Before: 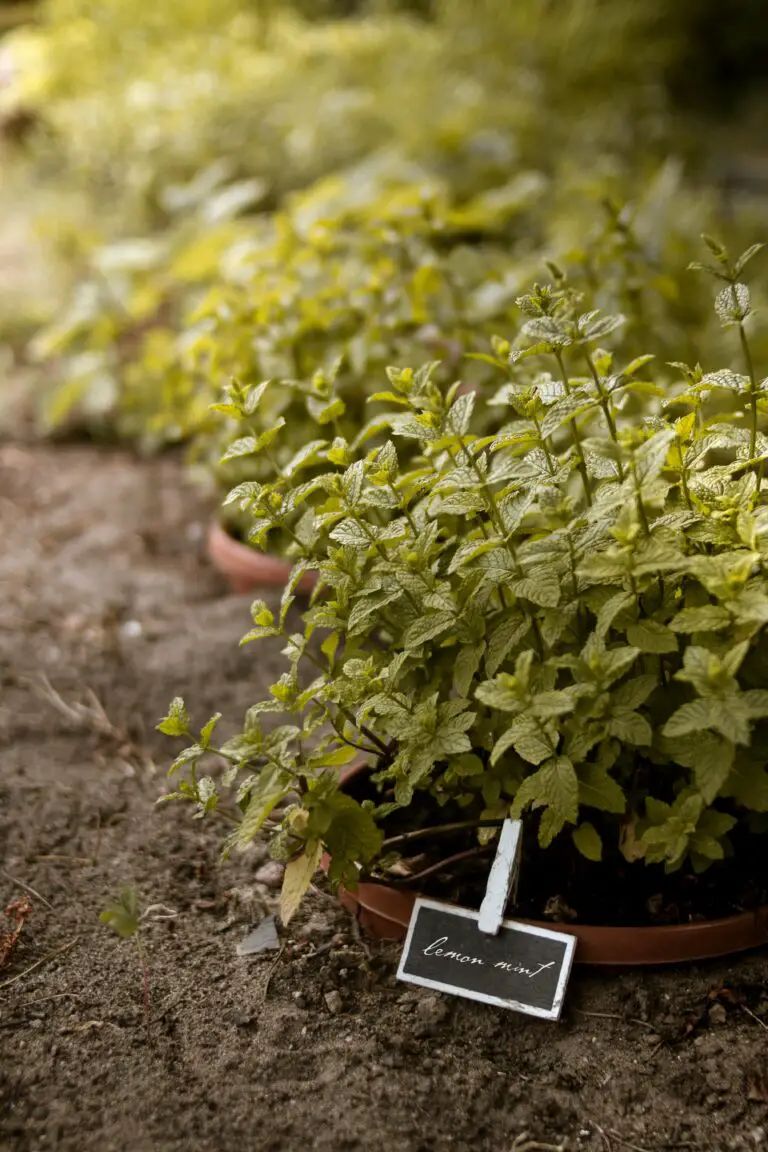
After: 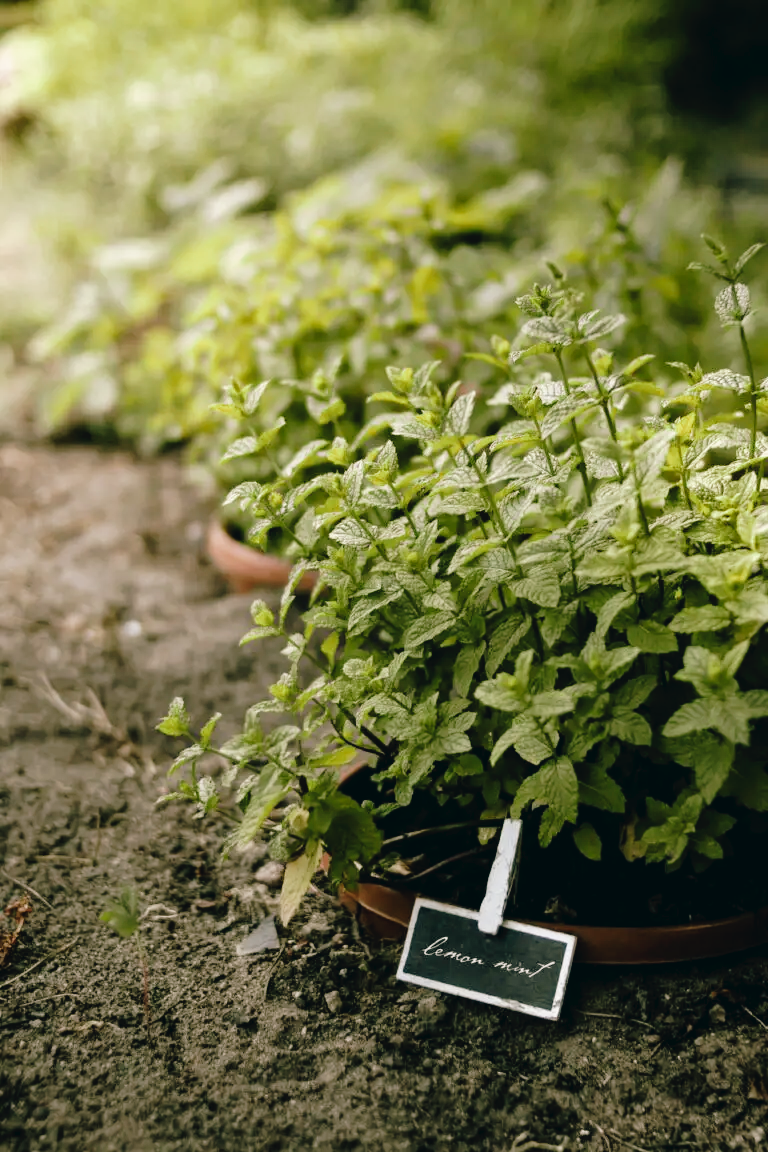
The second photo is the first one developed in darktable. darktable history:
tone curve: curves: ch0 [(0, 0) (0.003, 0.025) (0.011, 0.027) (0.025, 0.032) (0.044, 0.037) (0.069, 0.044) (0.1, 0.054) (0.136, 0.084) (0.177, 0.128) (0.224, 0.196) (0.277, 0.281) (0.335, 0.376) (0.399, 0.461) (0.468, 0.534) (0.543, 0.613) (0.623, 0.692) (0.709, 0.77) (0.801, 0.849) (0.898, 0.934) (1, 1)], preserve colors none
color look up table: target L [94.79, 91.31, 91.4, 88.36, 72.55, 73.73, 64.47, 61.75, 54.65, 50.99, 42.82, 35.48, 18.34, 200.28, 94.22, 85.88, 72.28, 65.12, 58.57, 58.7, 54.4, 56.56, 50.85, 30.64, 30.94, 25.24, 81.41, 75.4, 79.39, 74.85, 73.47, 64.8, 56.09, 61.86, 52.41, 47.54, 41.94, 38.15, 33.9, 13.15, 5.766, 7.043, 8.715, 97.53, 91.84, 81.23, 57.87, 56.36, 38.98], target a [-16.49, -28.7, -22.44, -32.92, -11.02, -23.8, -47.75, -38.6, -35.78, -22.3, -17, -26.83, -14.92, 0, -0.58, -1.717, 27.57, 1.151, 59.69, 33.02, 63.27, 15.13, 49.36, 32.73, 1.552, 29.62, 17.84, 2.53, 29.63, 16.27, 36.23, 57.55, 42.13, 49.44, 30.05, 62.4, 17.23, 22.92, 42.77, 25.98, 20.69, -7.653, -3.672, -1.806, -25.78, -22.99, -12.99, -2.68, -18.82], target b [27.01, 36.8, 12.89, 20.01, 63.75, 3.682, 39.47, 19.91, 37.6, 23.1, 35.14, 20.54, 12.94, 0, 13.38, 53.69, 33.57, 20.39, 16.83, 19.78, 43.58, 50.64, 50.33, 31.22, 4.518, 19.07, -7.082, -7.023, -22.96, -28.29, -3.028, -20.92, -23.87, -44.22, -61.41, 5.915, -53.59, -13.24, -55.97, -36.19, -9.651, -6.013, -16.7, 0.364, -5.634, -24.6, -48.2, -22.68, -5.931], num patches 49
